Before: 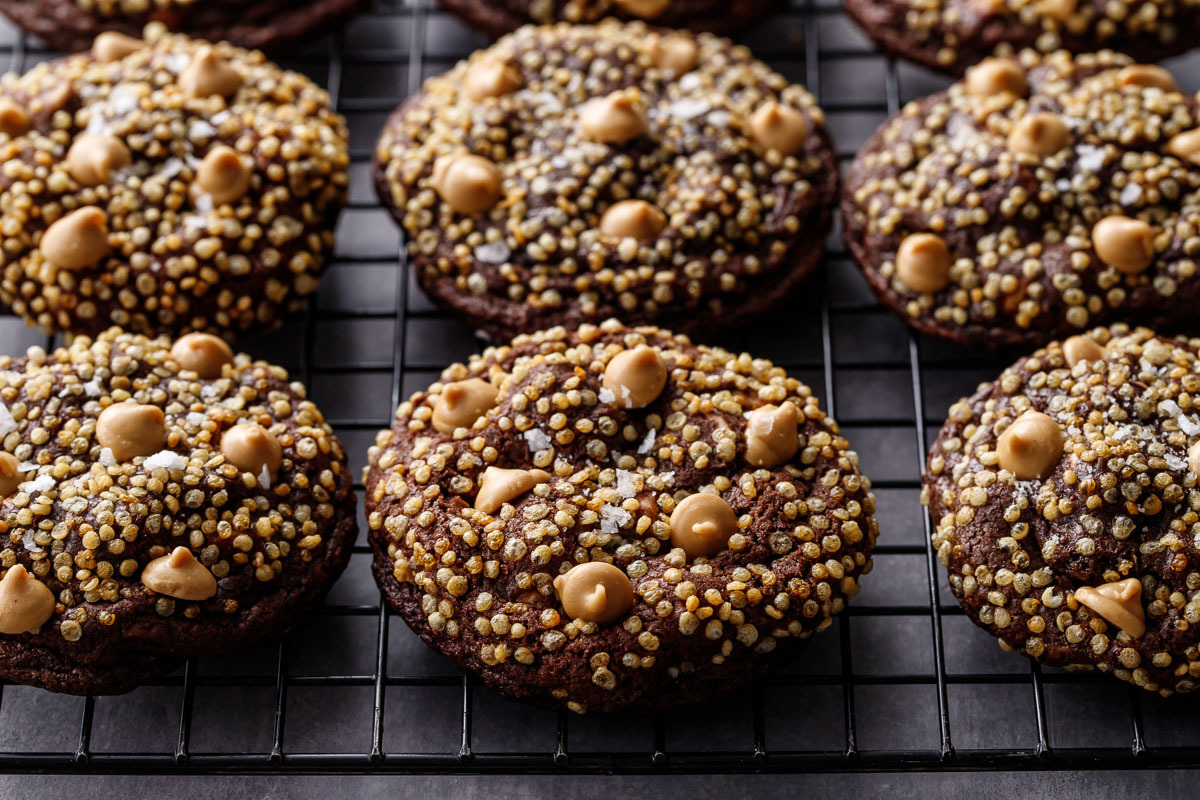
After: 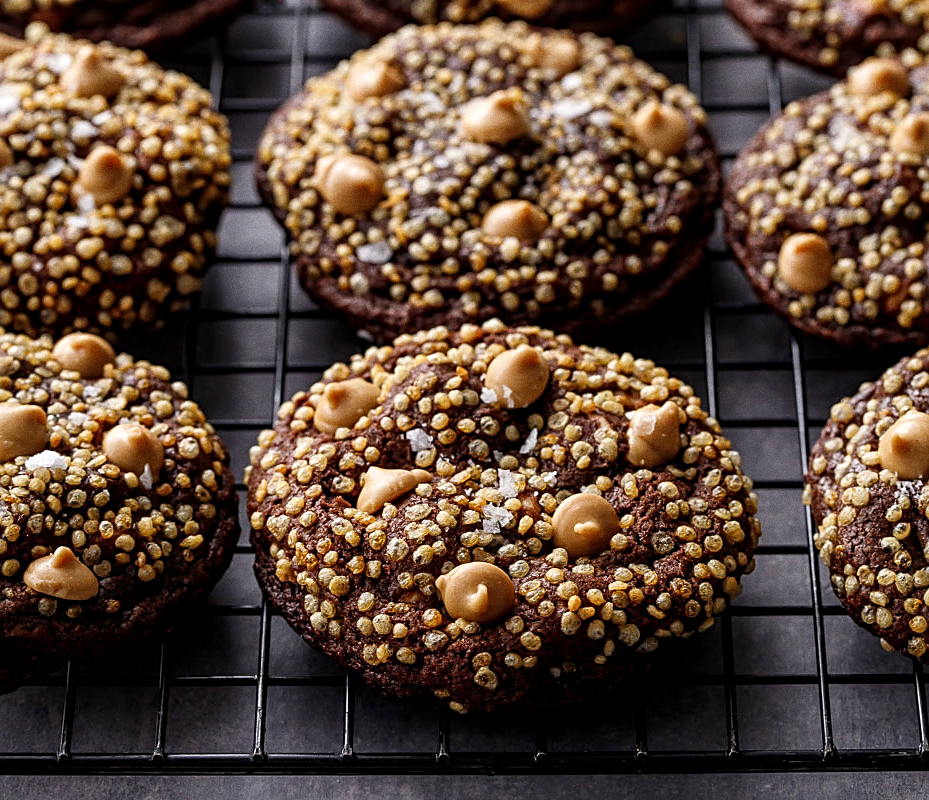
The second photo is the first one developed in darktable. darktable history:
grain: coarseness 0.09 ISO
sharpen: on, module defaults
crop: left 9.88%, right 12.664%
local contrast: highlights 100%, shadows 100%, detail 120%, midtone range 0.2
